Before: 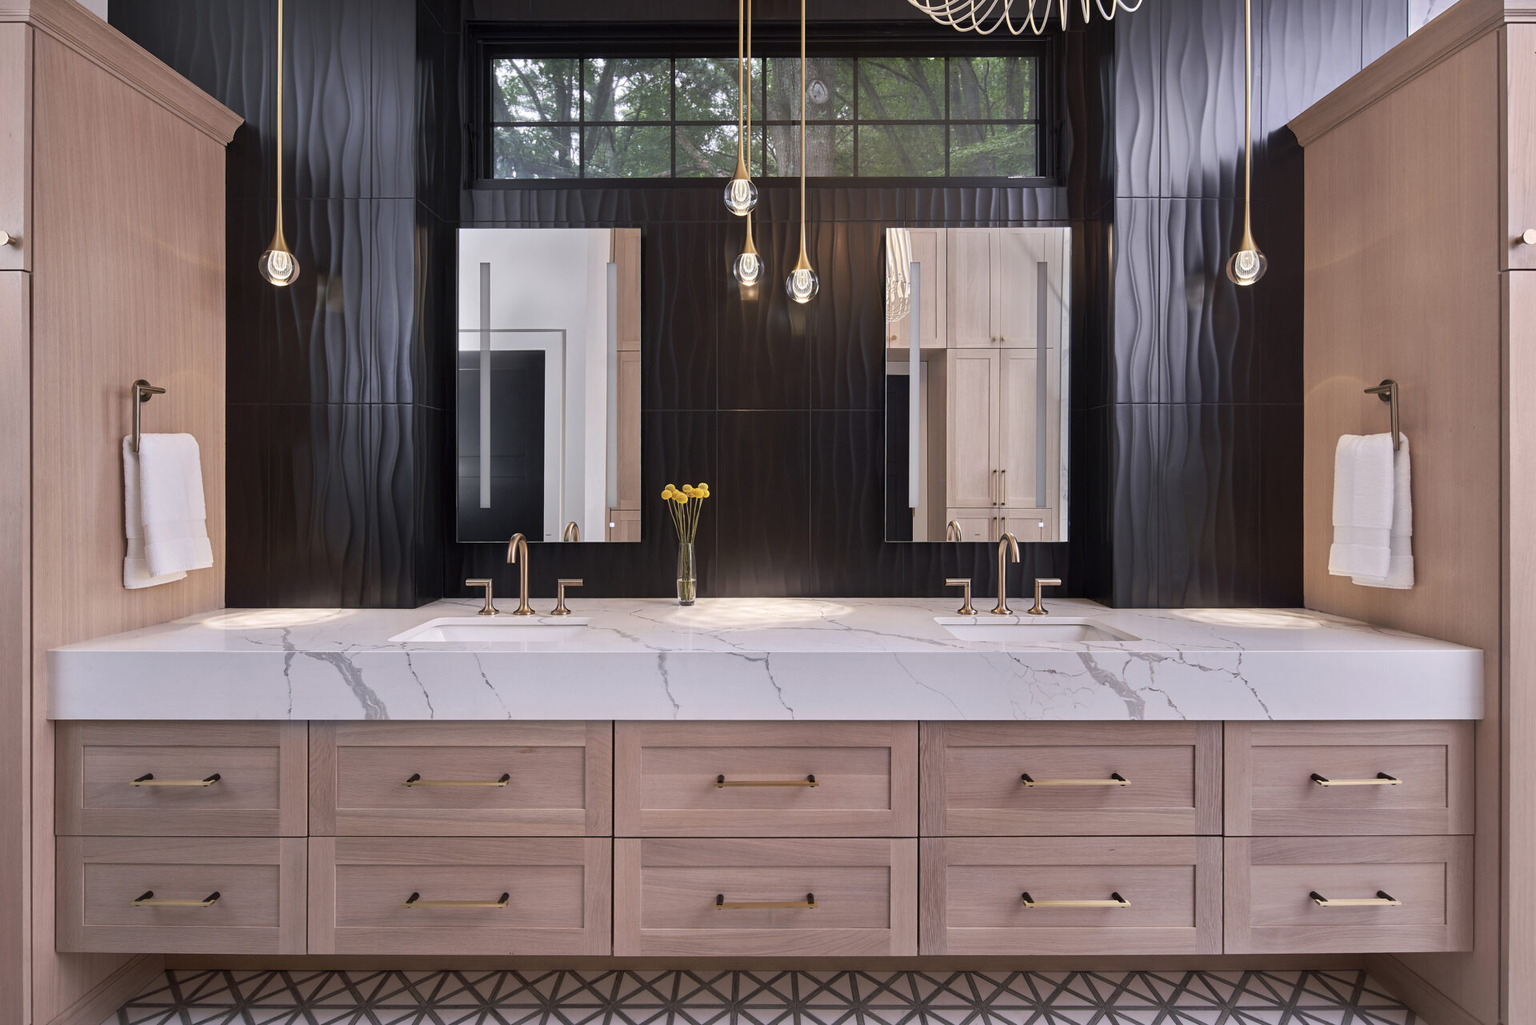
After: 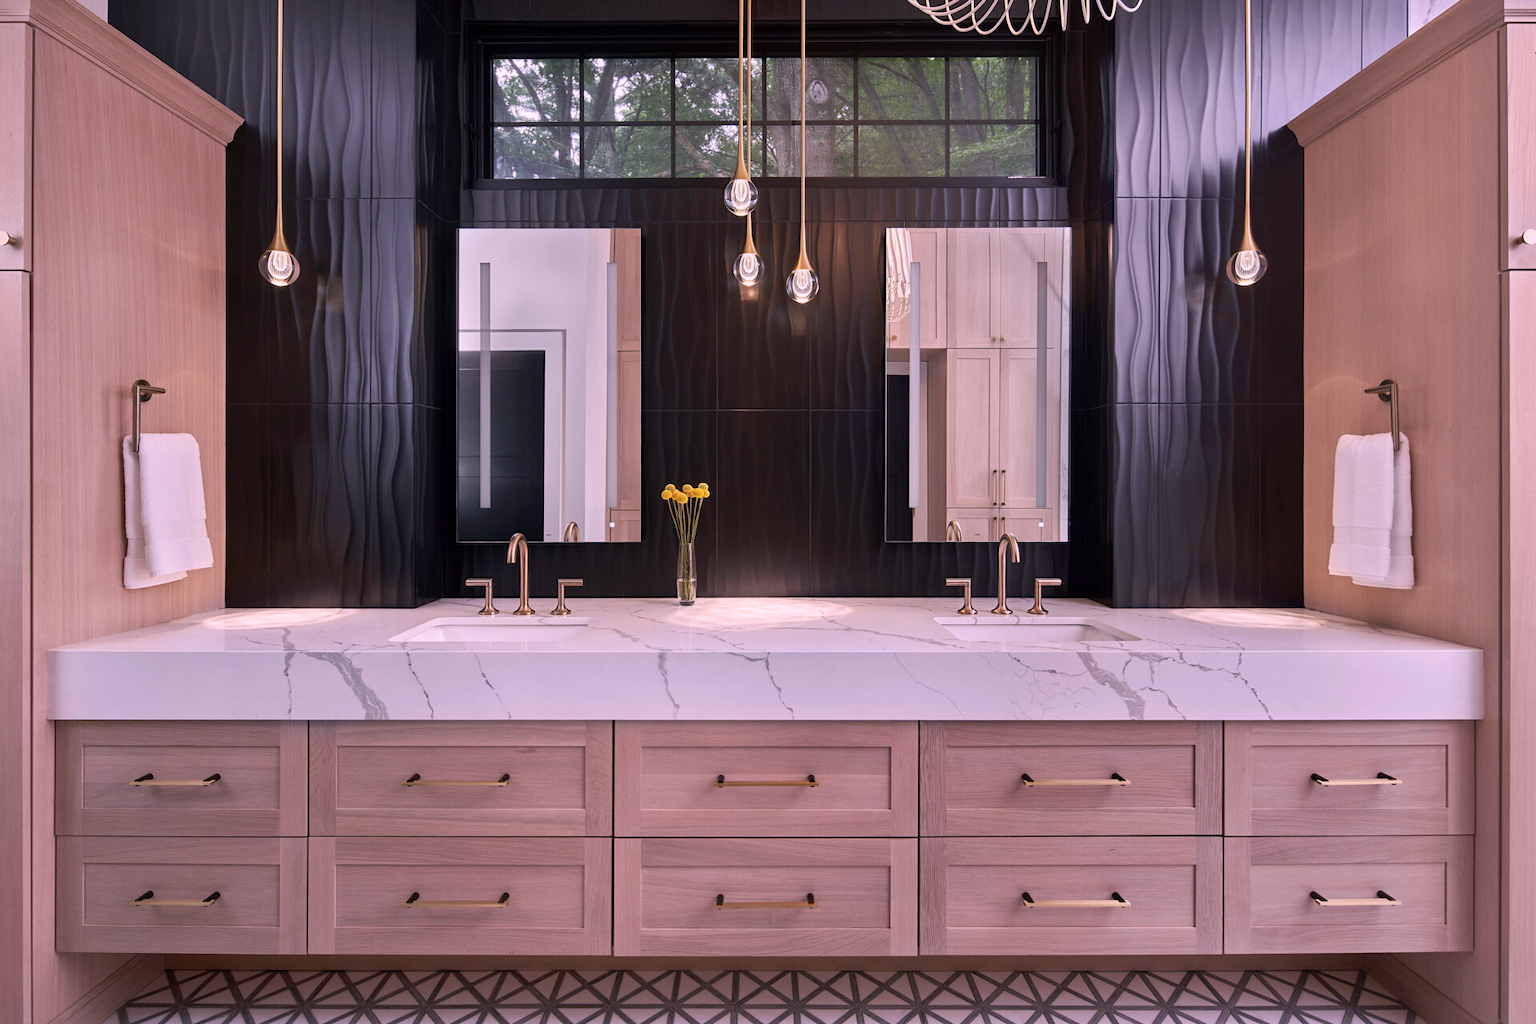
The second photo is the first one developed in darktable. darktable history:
white balance: red 0.954, blue 1.079
color correction: highlights a* 14.52, highlights b* 4.84
